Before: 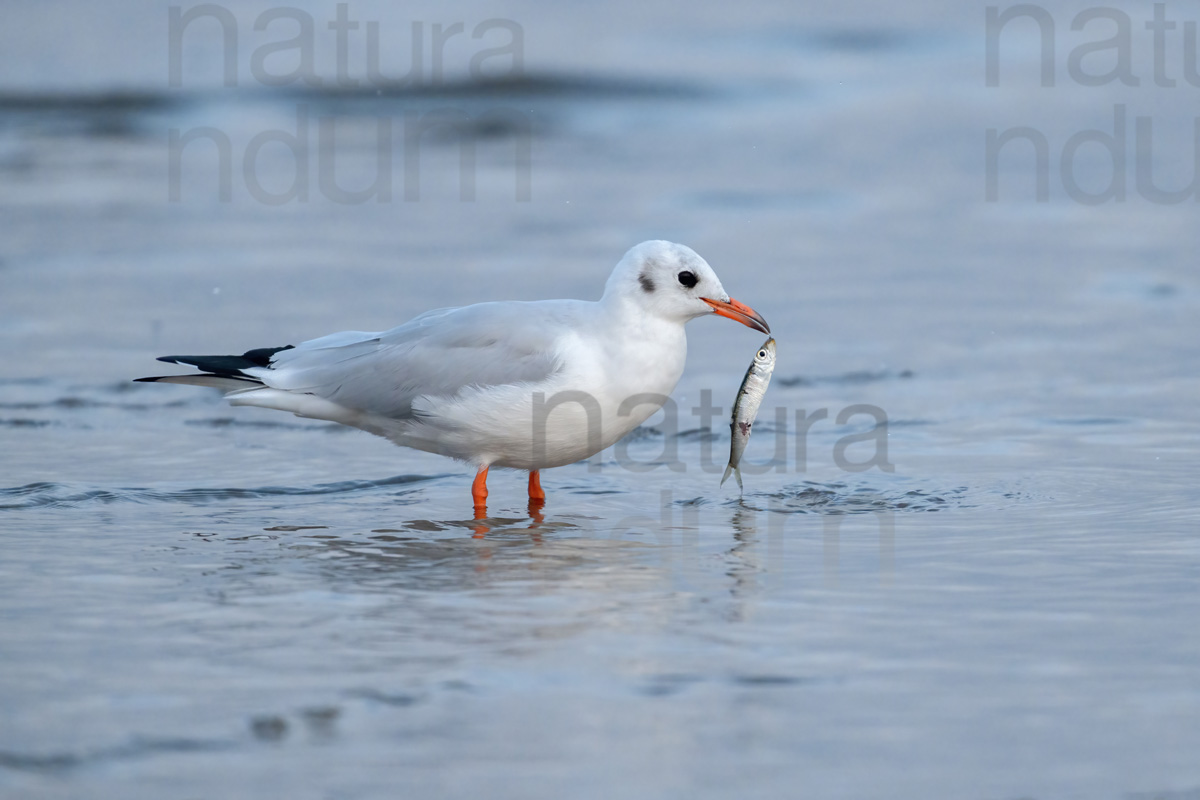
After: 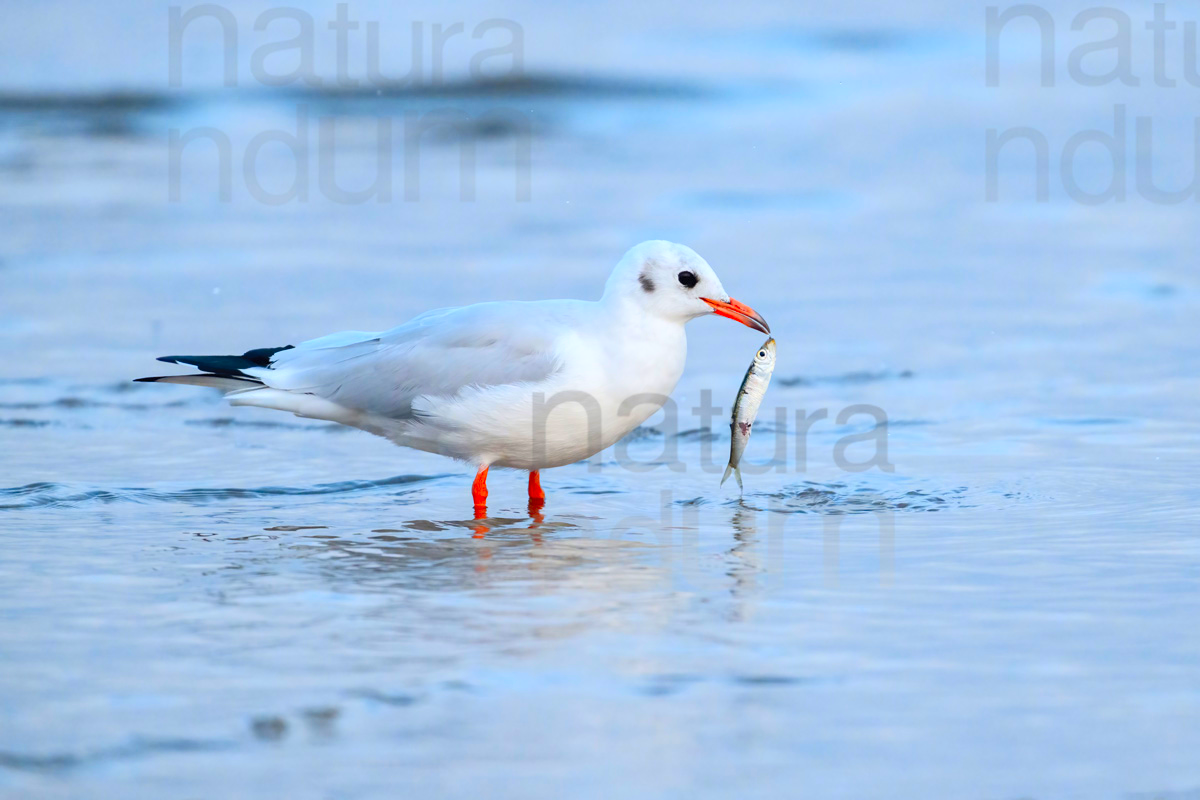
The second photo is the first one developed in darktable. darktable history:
contrast brightness saturation: contrast 0.199, brightness 0.2, saturation 0.806
